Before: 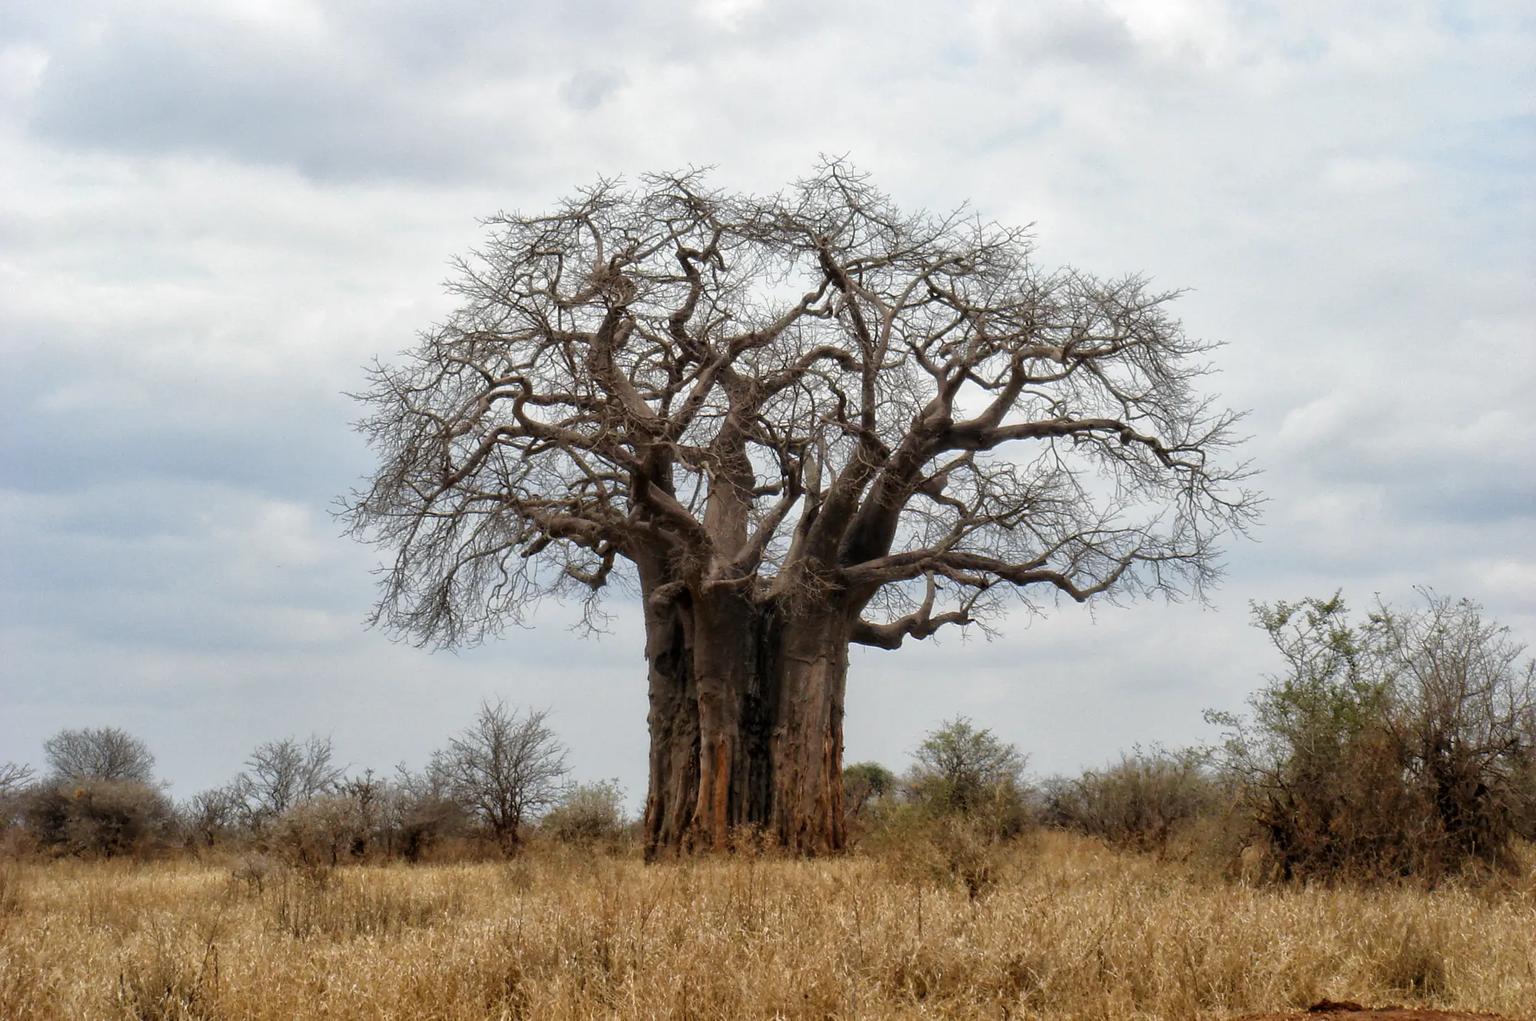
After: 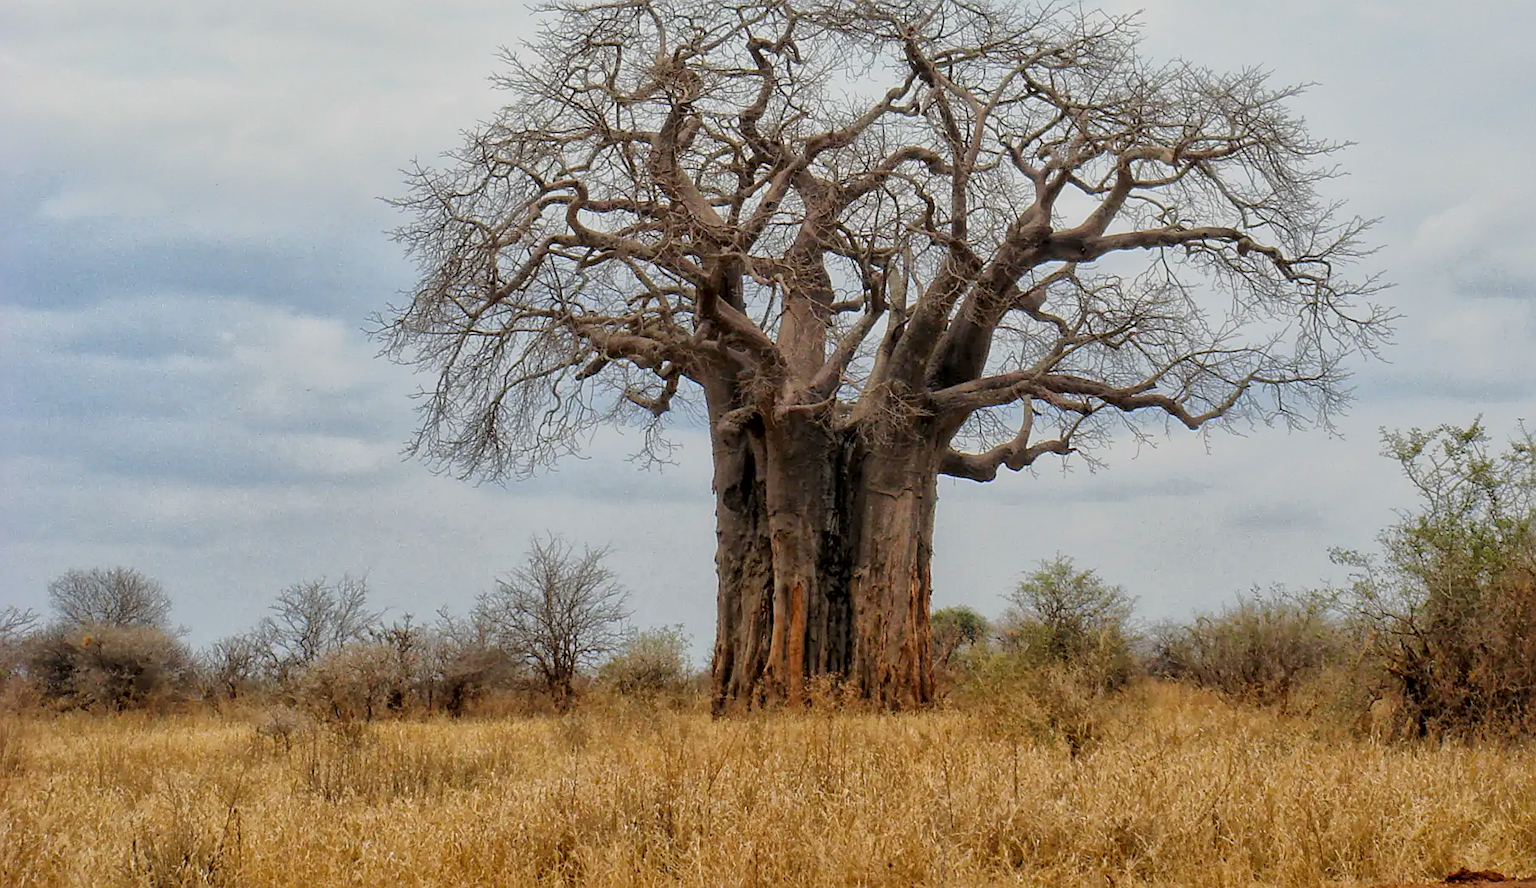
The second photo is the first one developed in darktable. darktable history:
sharpen: on, module defaults
crop: top 20.916%, right 9.437%, bottom 0.316%
exposure: black level correction 0.001, exposure 1.05 EV, compensate exposure bias true, compensate highlight preservation false
global tonemap: drago (1, 100), detail 1
